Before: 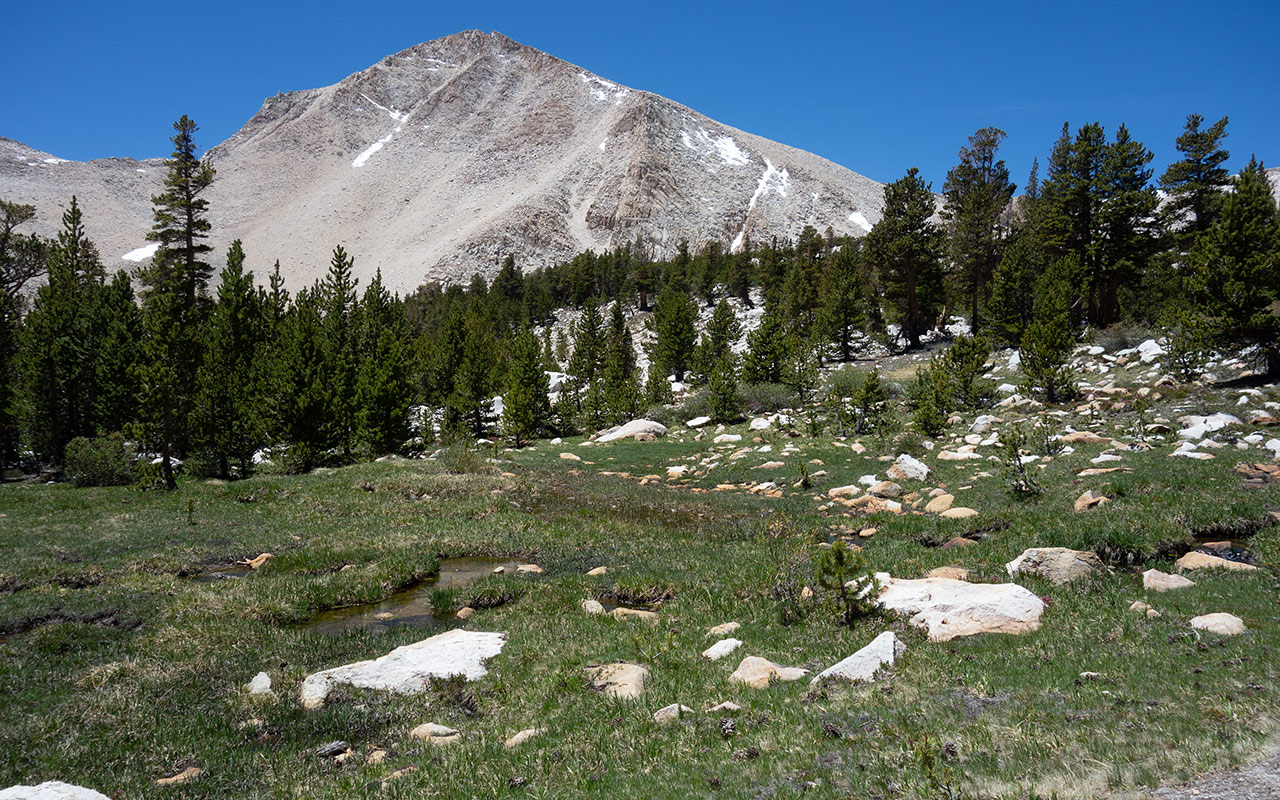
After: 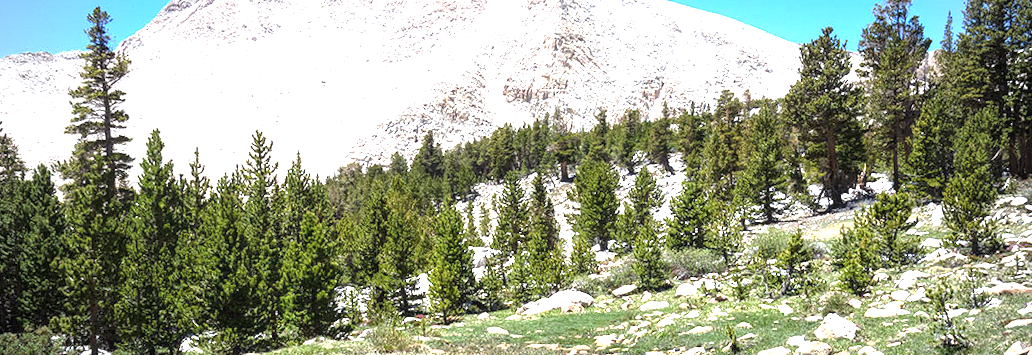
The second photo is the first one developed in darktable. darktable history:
local contrast: on, module defaults
vignetting: on, module defaults
crop: left 7.036%, top 18.398%, right 14.379%, bottom 40.043%
rotate and perspective: rotation -2.56°, automatic cropping off
exposure: black level correction 0, exposure 1.9 EV, compensate highlight preservation false
